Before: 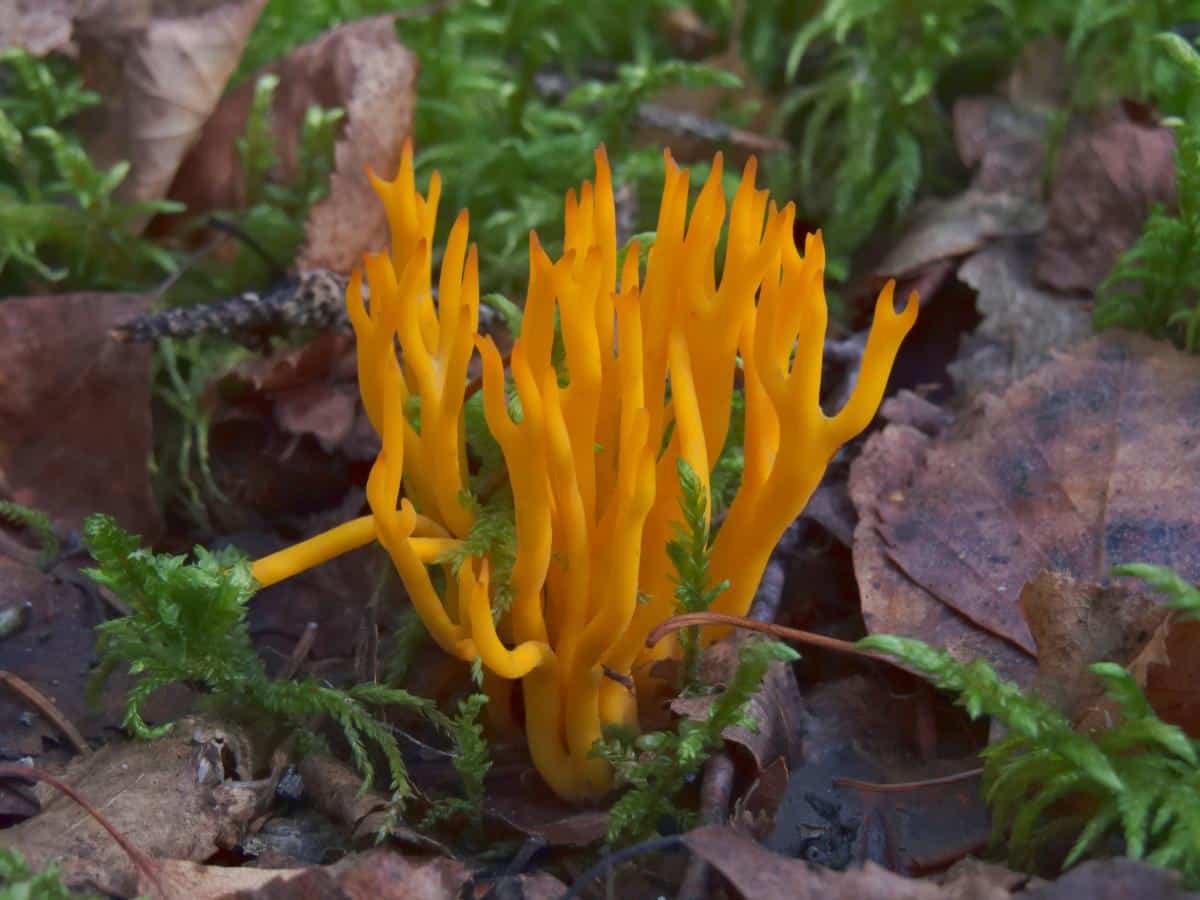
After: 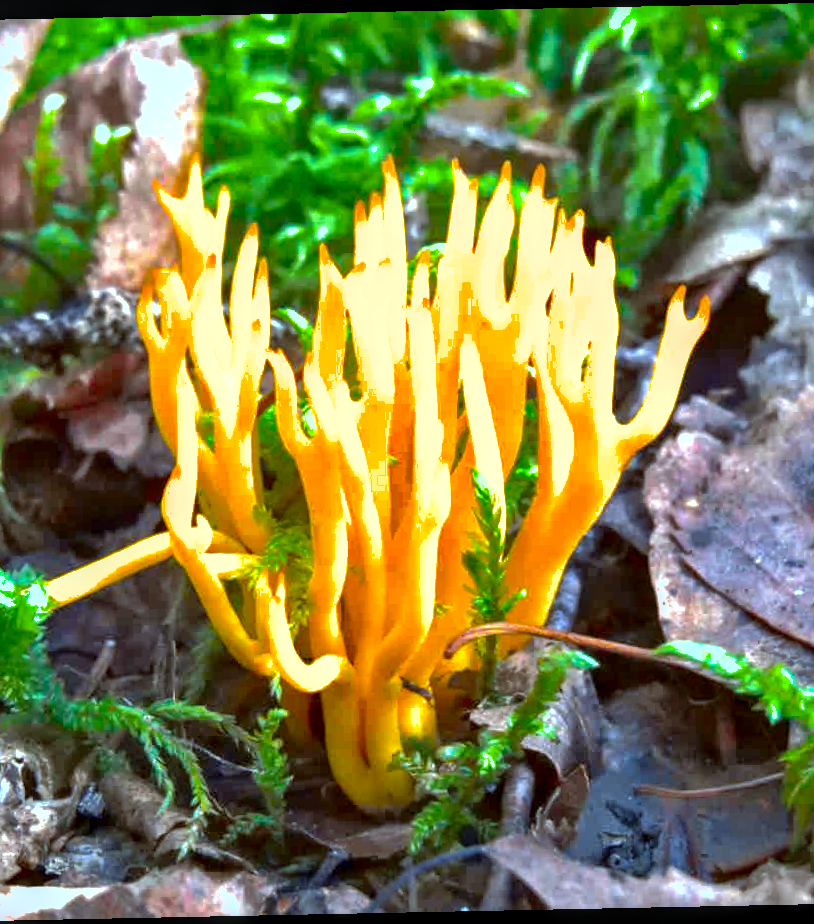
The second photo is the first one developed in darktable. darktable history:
crop and rotate: left 17.732%, right 15.423%
levels: levels [0.012, 0.367, 0.697]
rotate and perspective: rotation -1.17°, automatic cropping off
color correction: highlights a* -10.69, highlights b* -19.19
shadows and highlights: shadows 60, highlights -60
tone curve: curves: ch0 [(0, 0) (0.104, 0.068) (0.236, 0.227) (0.46, 0.576) (0.657, 0.796) (0.861, 0.932) (1, 0.981)]; ch1 [(0, 0) (0.353, 0.344) (0.434, 0.382) (0.479, 0.476) (0.502, 0.504) (0.544, 0.534) (0.57, 0.57) (0.586, 0.603) (0.618, 0.631) (0.657, 0.679) (1, 1)]; ch2 [(0, 0) (0.34, 0.314) (0.434, 0.43) (0.5, 0.511) (0.528, 0.545) (0.557, 0.573) (0.573, 0.618) (0.628, 0.751) (1, 1)], color space Lab, independent channels, preserve colors none
local contrast: detail 130%
